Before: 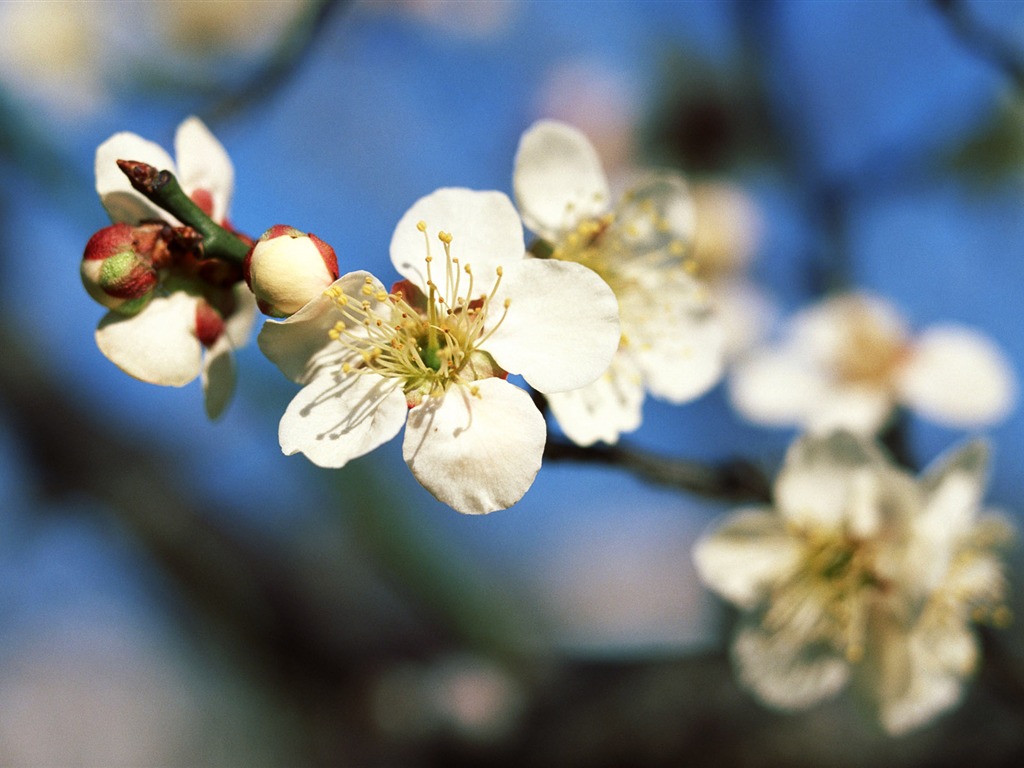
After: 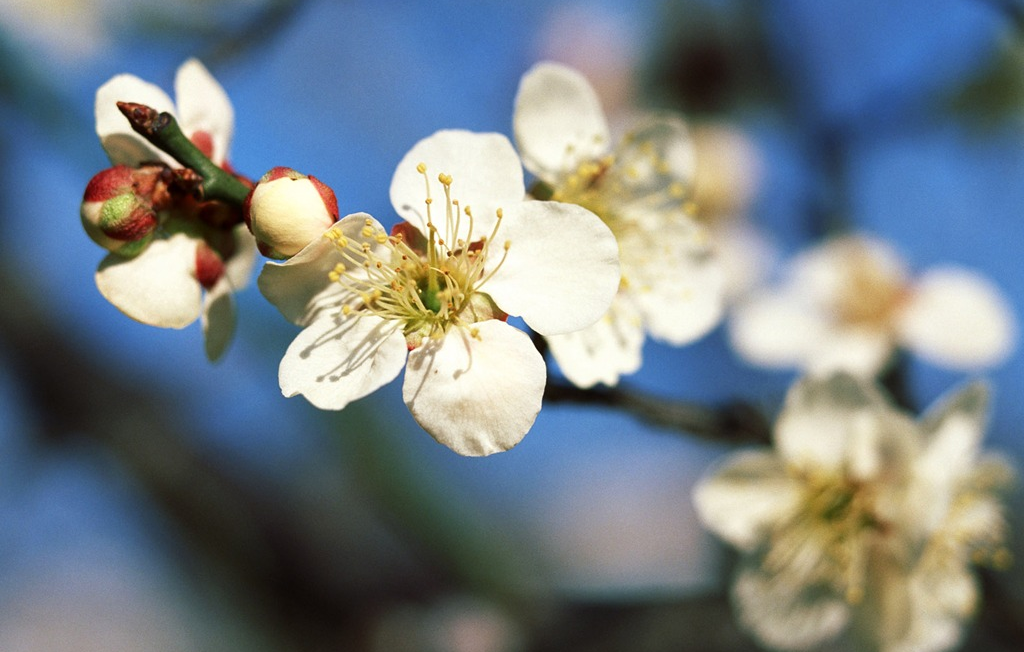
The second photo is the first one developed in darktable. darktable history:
crop: top 7.604%, bottom 7.474%
